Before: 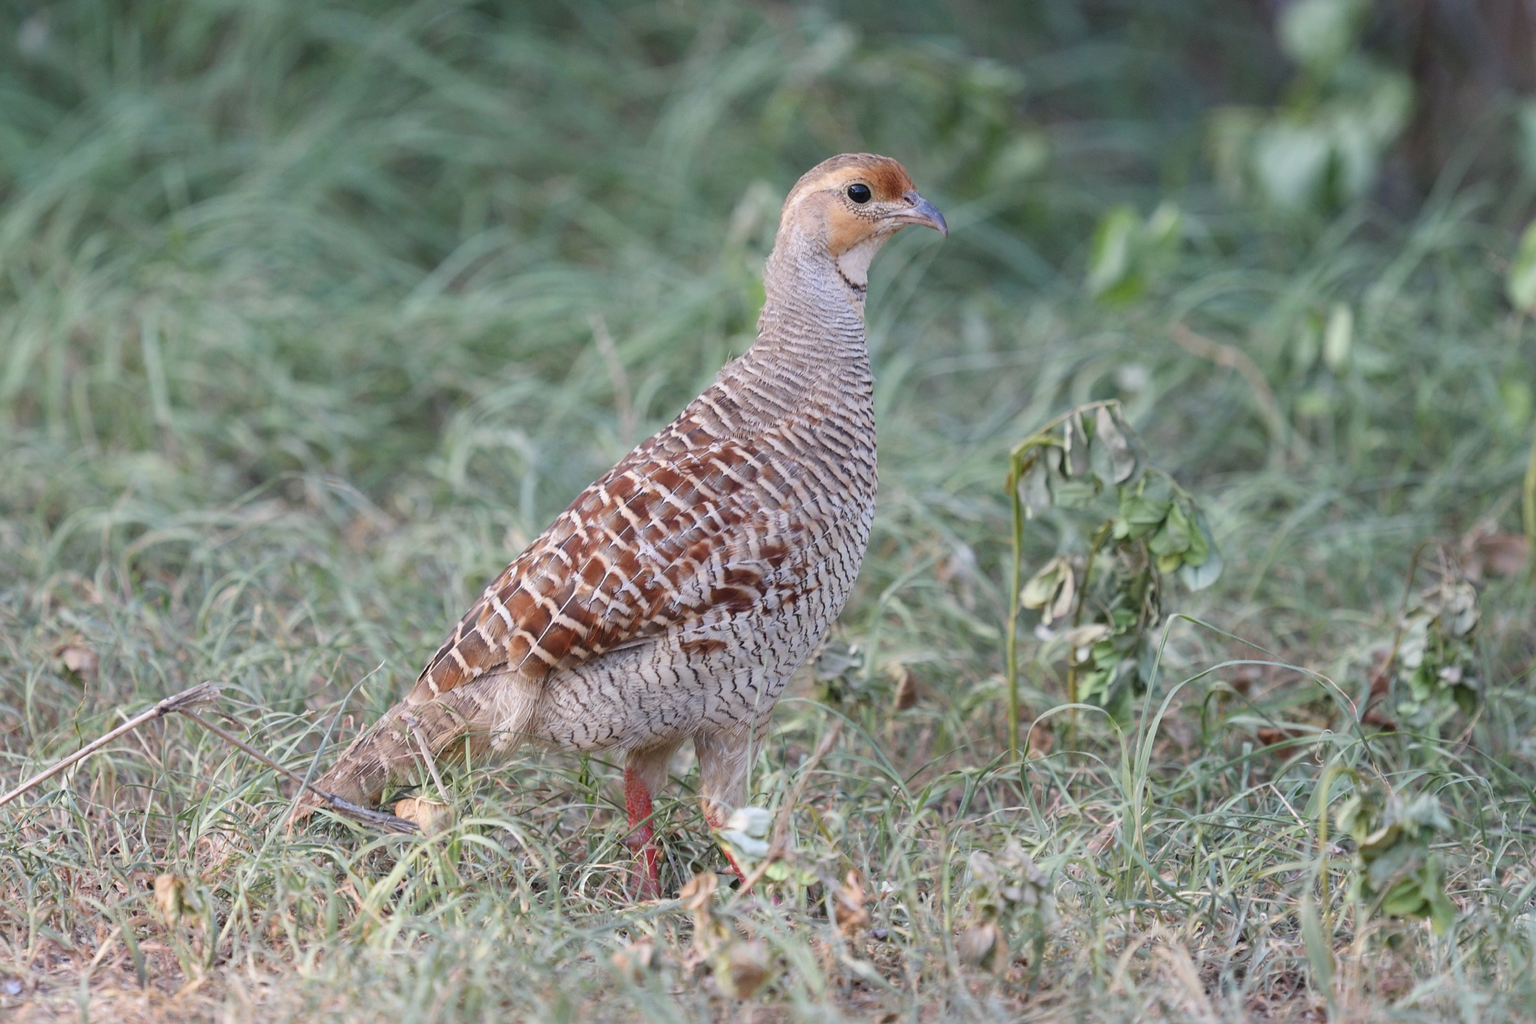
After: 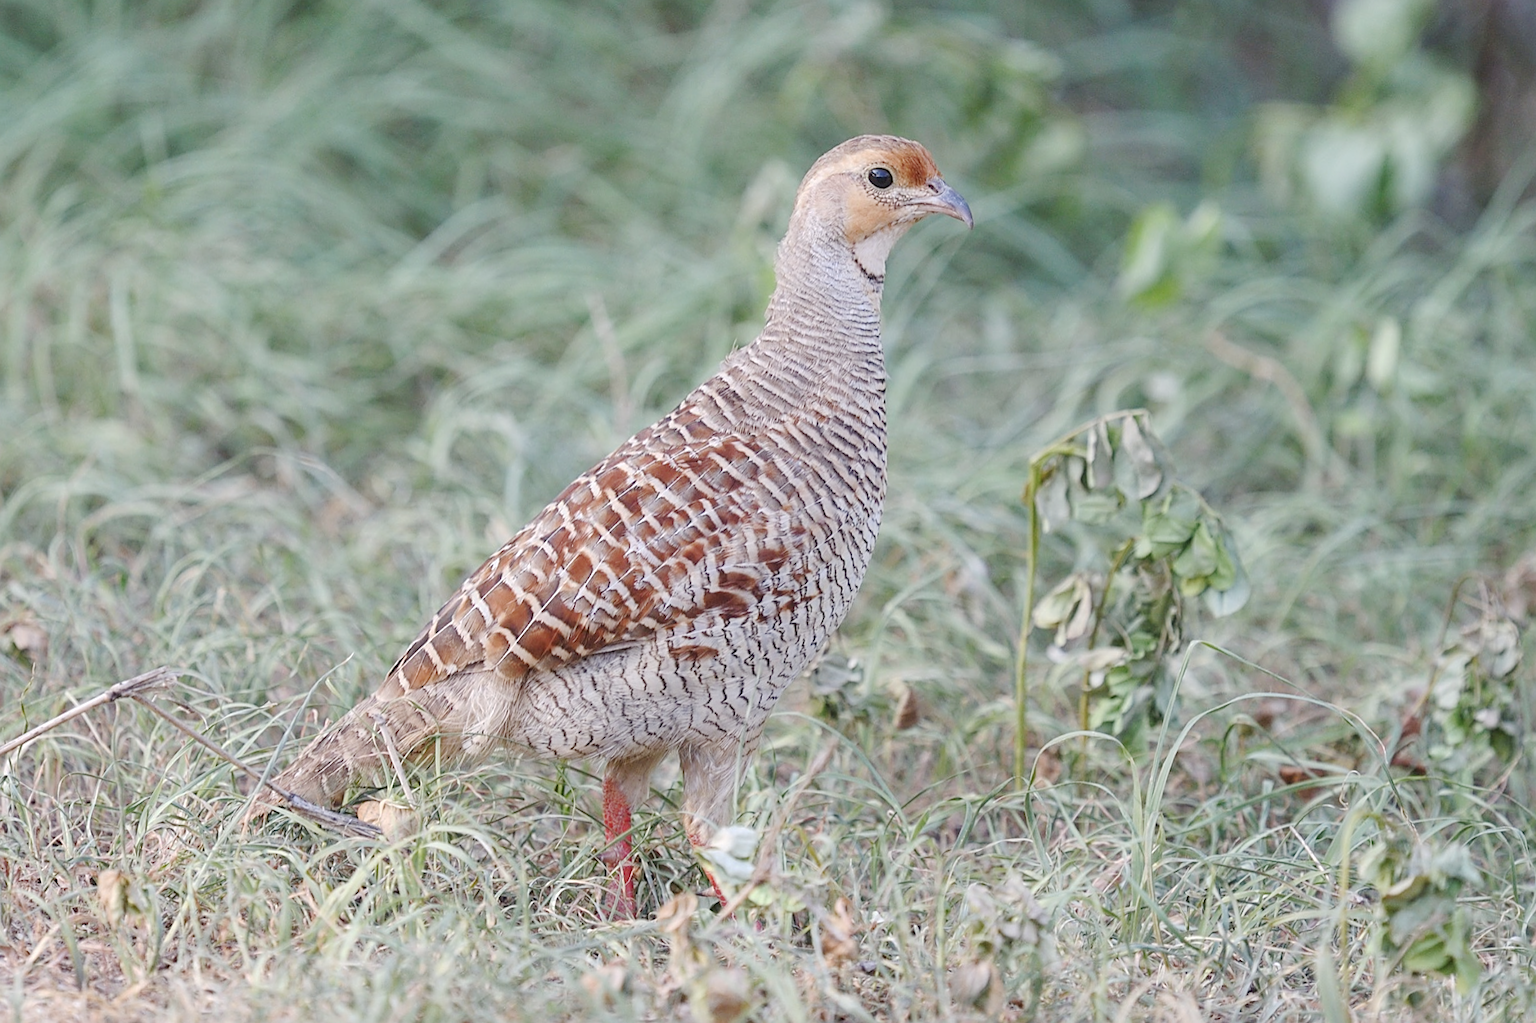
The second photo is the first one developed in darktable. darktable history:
sharpen: on, module defaults
crop and rotate: angle -2.53°
shadows and highlights: radius 125.32, shadows 30.44, highlights -30.98, low approximation 0.01, soften with gaussian
local contrast: detail 109%
tone equalizer: on, module defaults
base curve: curves: ch0 [(0, 0) (0.158, 0.273) (0.879, 0.895) (1, 1)], preserve colors none
